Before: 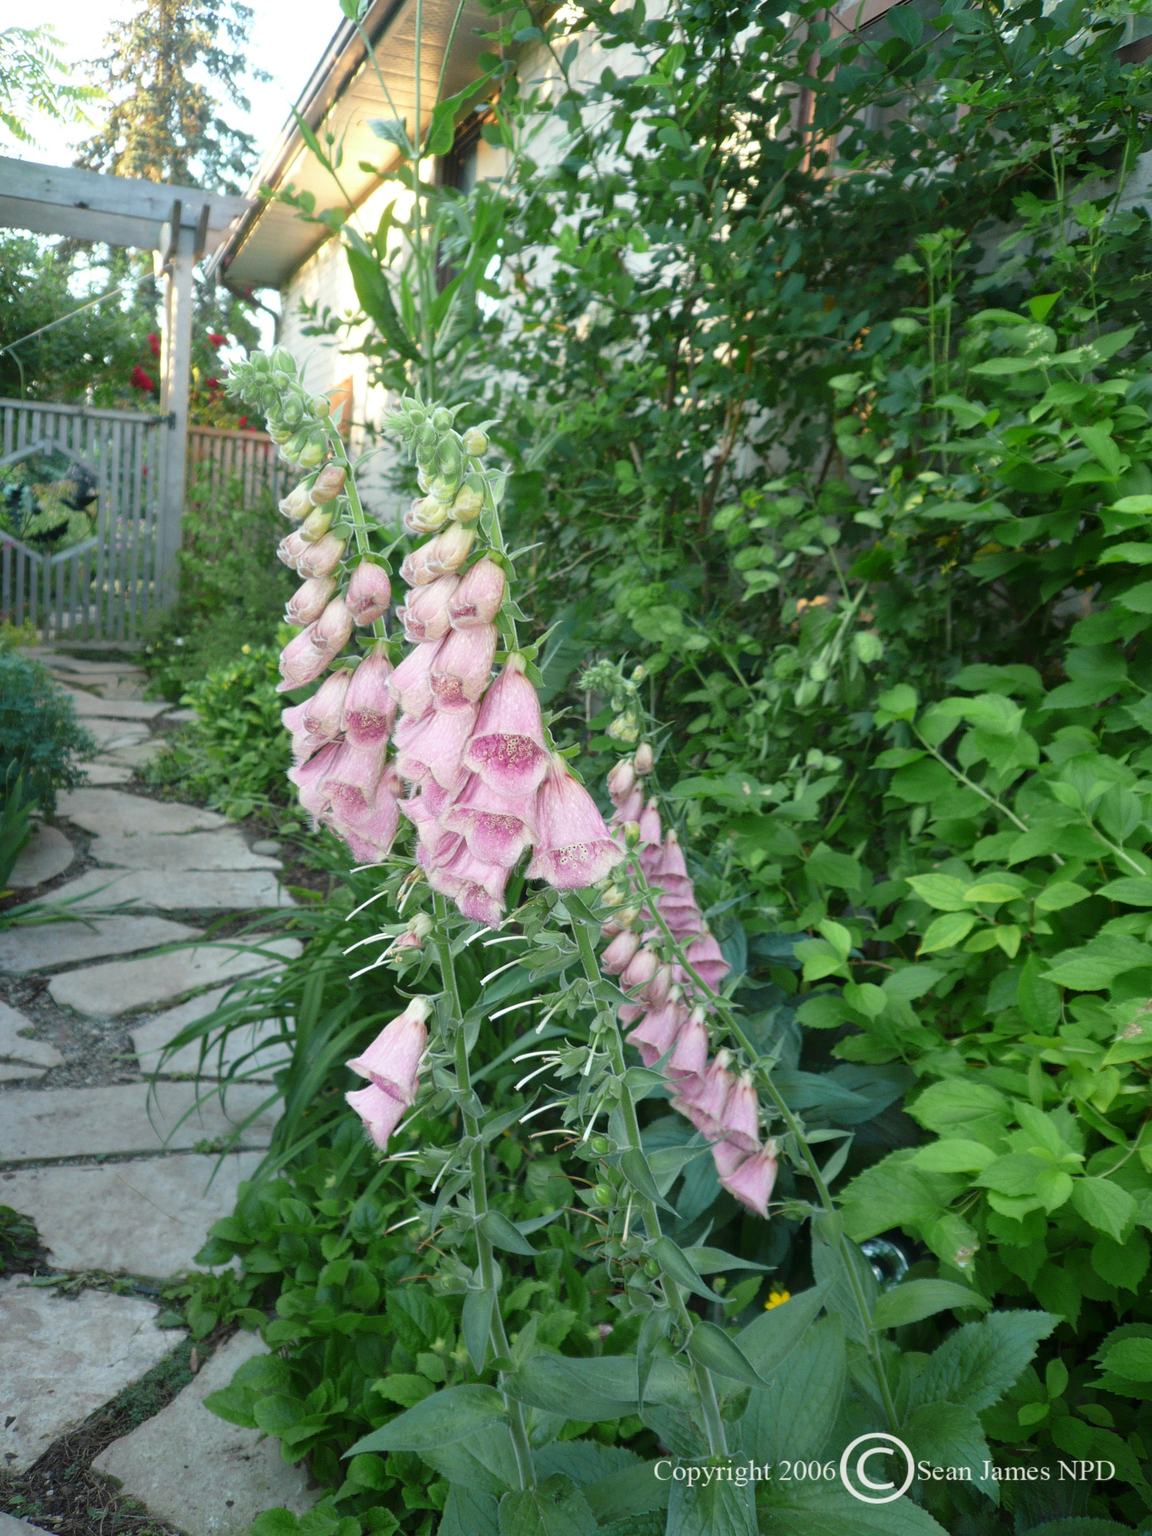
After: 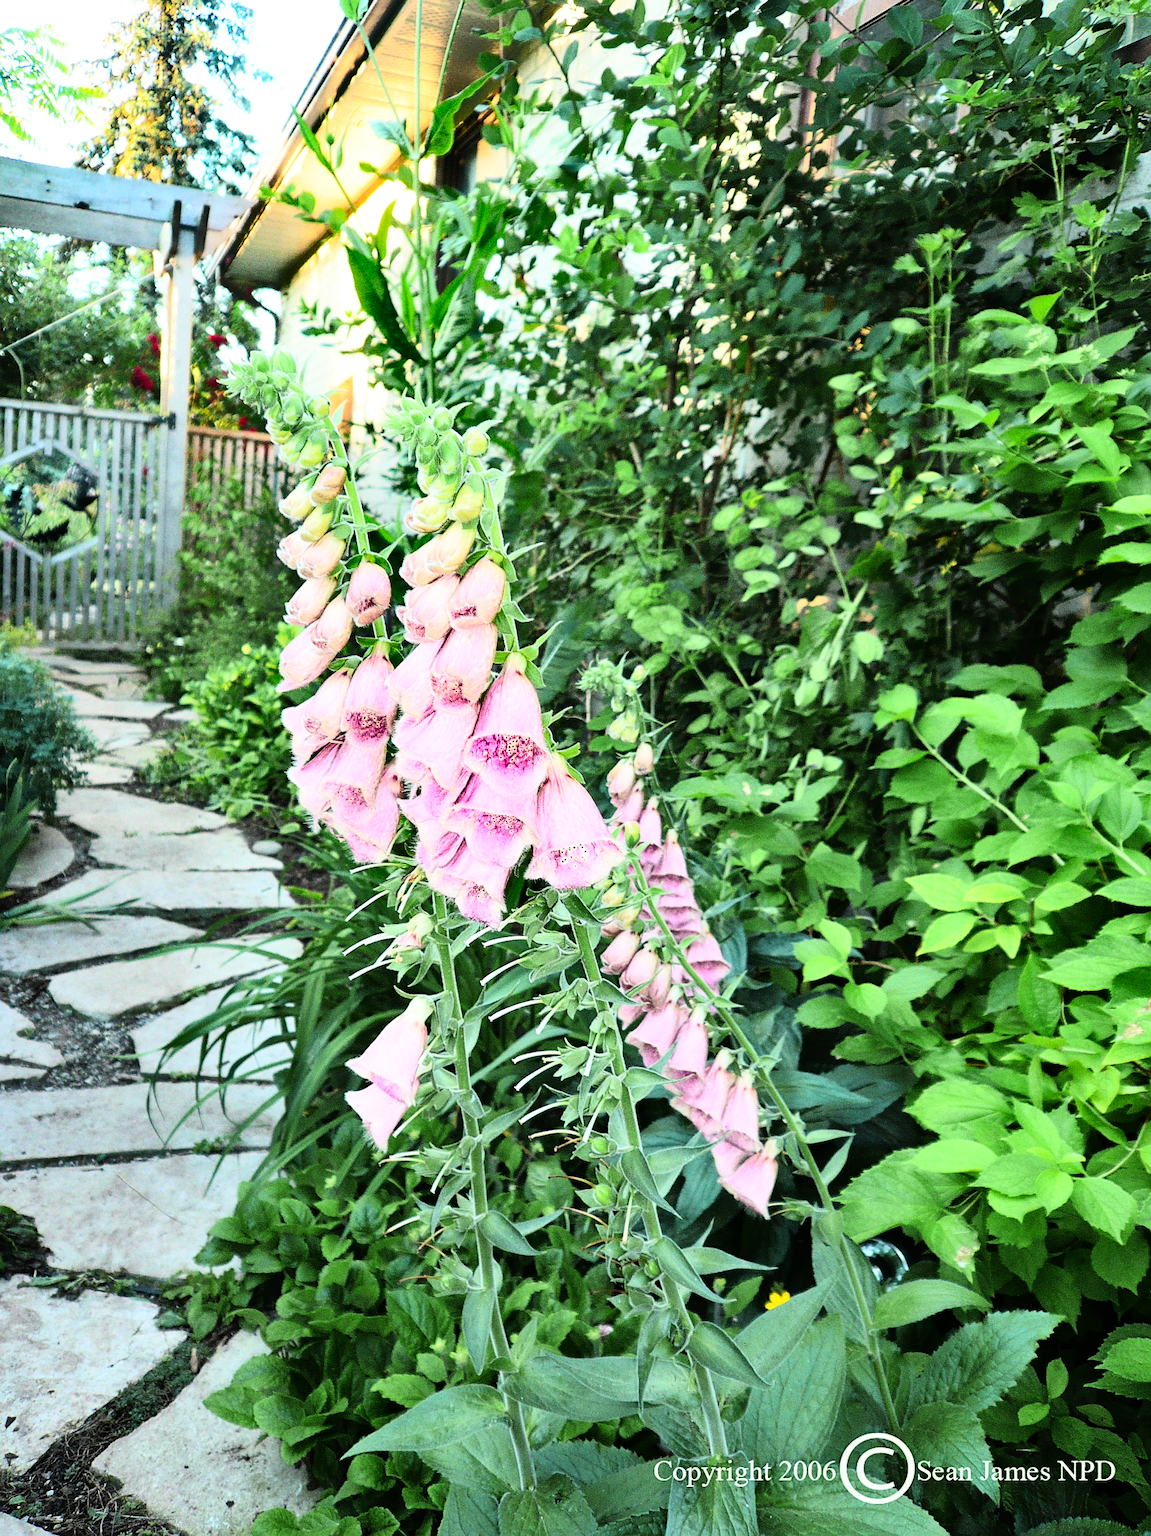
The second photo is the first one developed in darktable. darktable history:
shadows and highlights: radius 108.52, shadows 44.07, highlights -67.8, low approximation 0.01, soften with gaussian
grain: coarseness 0.09 ISO
sharpen: on, module defaults
rgb curve: curves: ch0 [(0, 0) (0.21, 0.15) (0.24, 0.21) (0.5, 0.75) (0.75, 0.96) (0.89, 0.99) (1, 1)]; ch1 [(0, 0.02) (0.21, 0.13) (0.25, 0.2) (0.5, 0.67) (0.75, 0.9) (0.89, 0.97) (1, 1)]; ch2 [(0, 0.02) (0.21, 0.13) (0.25, 0.2) (0.5, 0.67) (0.75, 0.9) (0.89, 0.97) (1, 1)], compensate middle gray true
